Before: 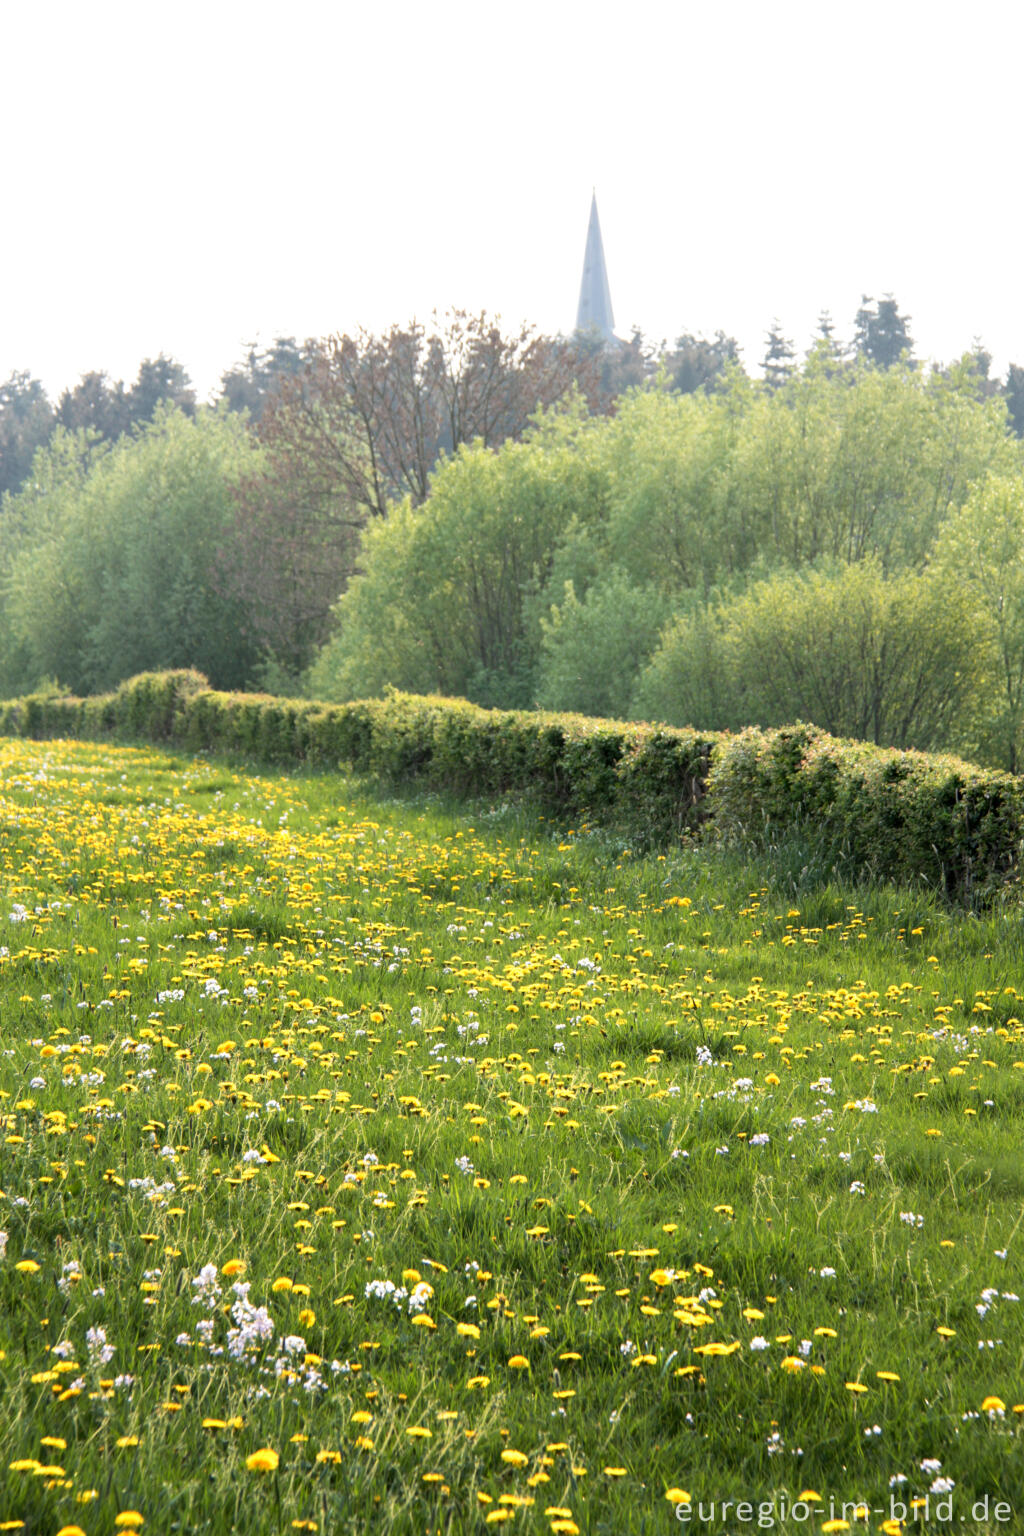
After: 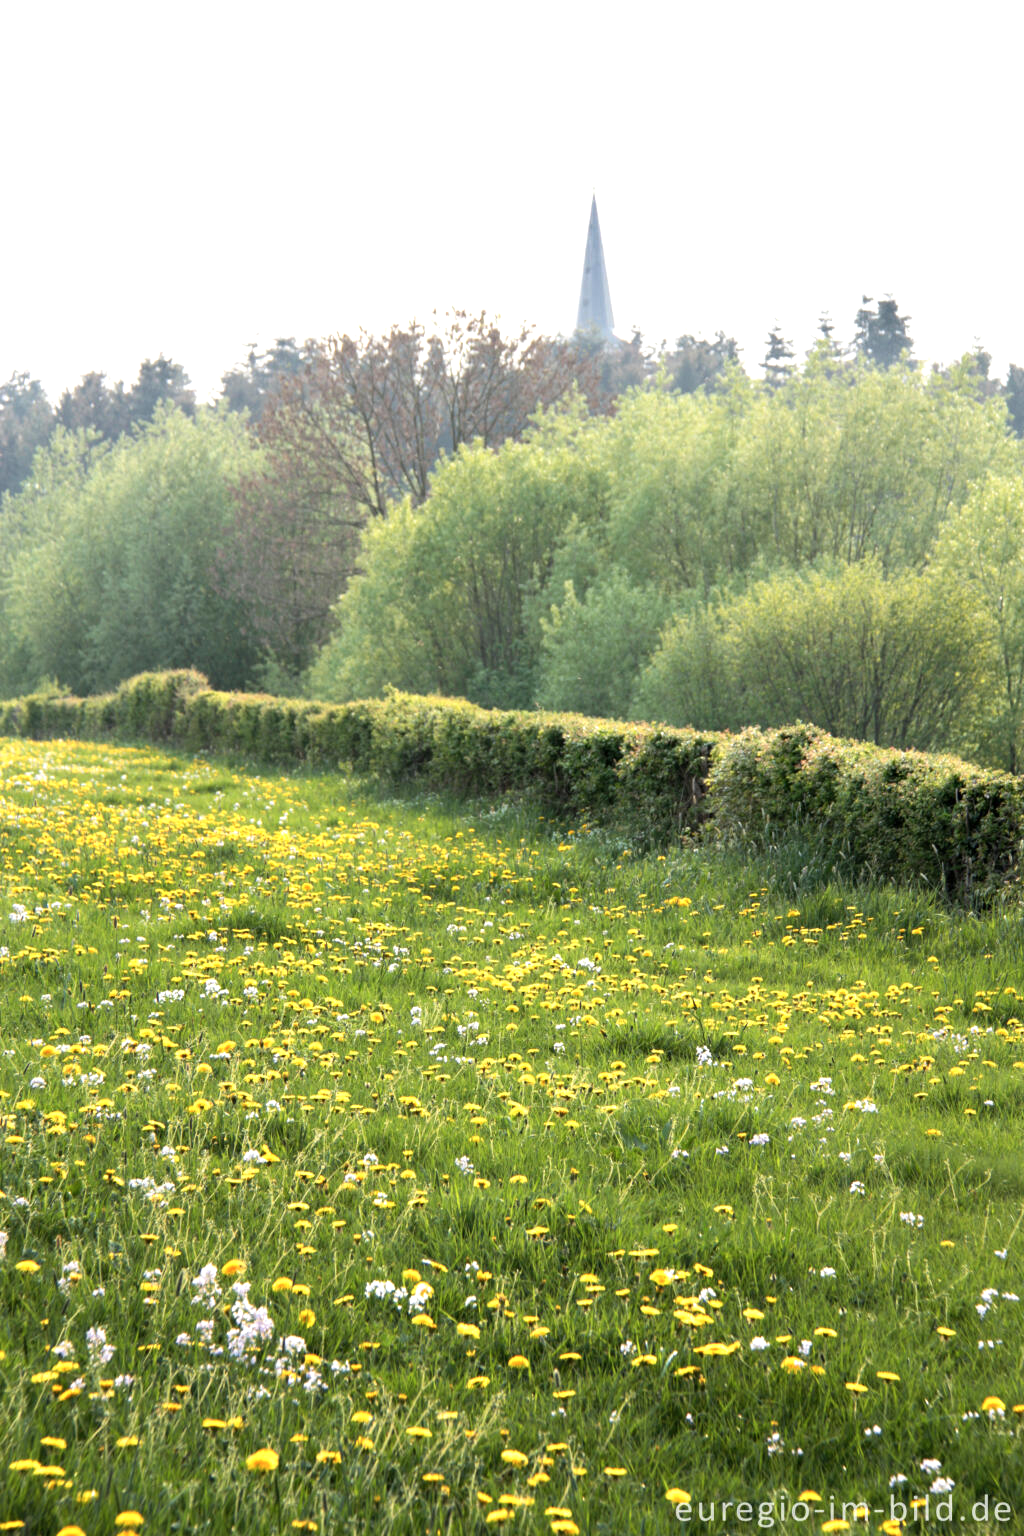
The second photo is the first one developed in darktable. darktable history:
shadows and highlights: radius 46.24, white point adjustment 6.58, compress 80.02%, soften with gaussian
tone equalizer: edges refinement/feathering 500, mask exposure compensation -1.57 EV, preserve details no
